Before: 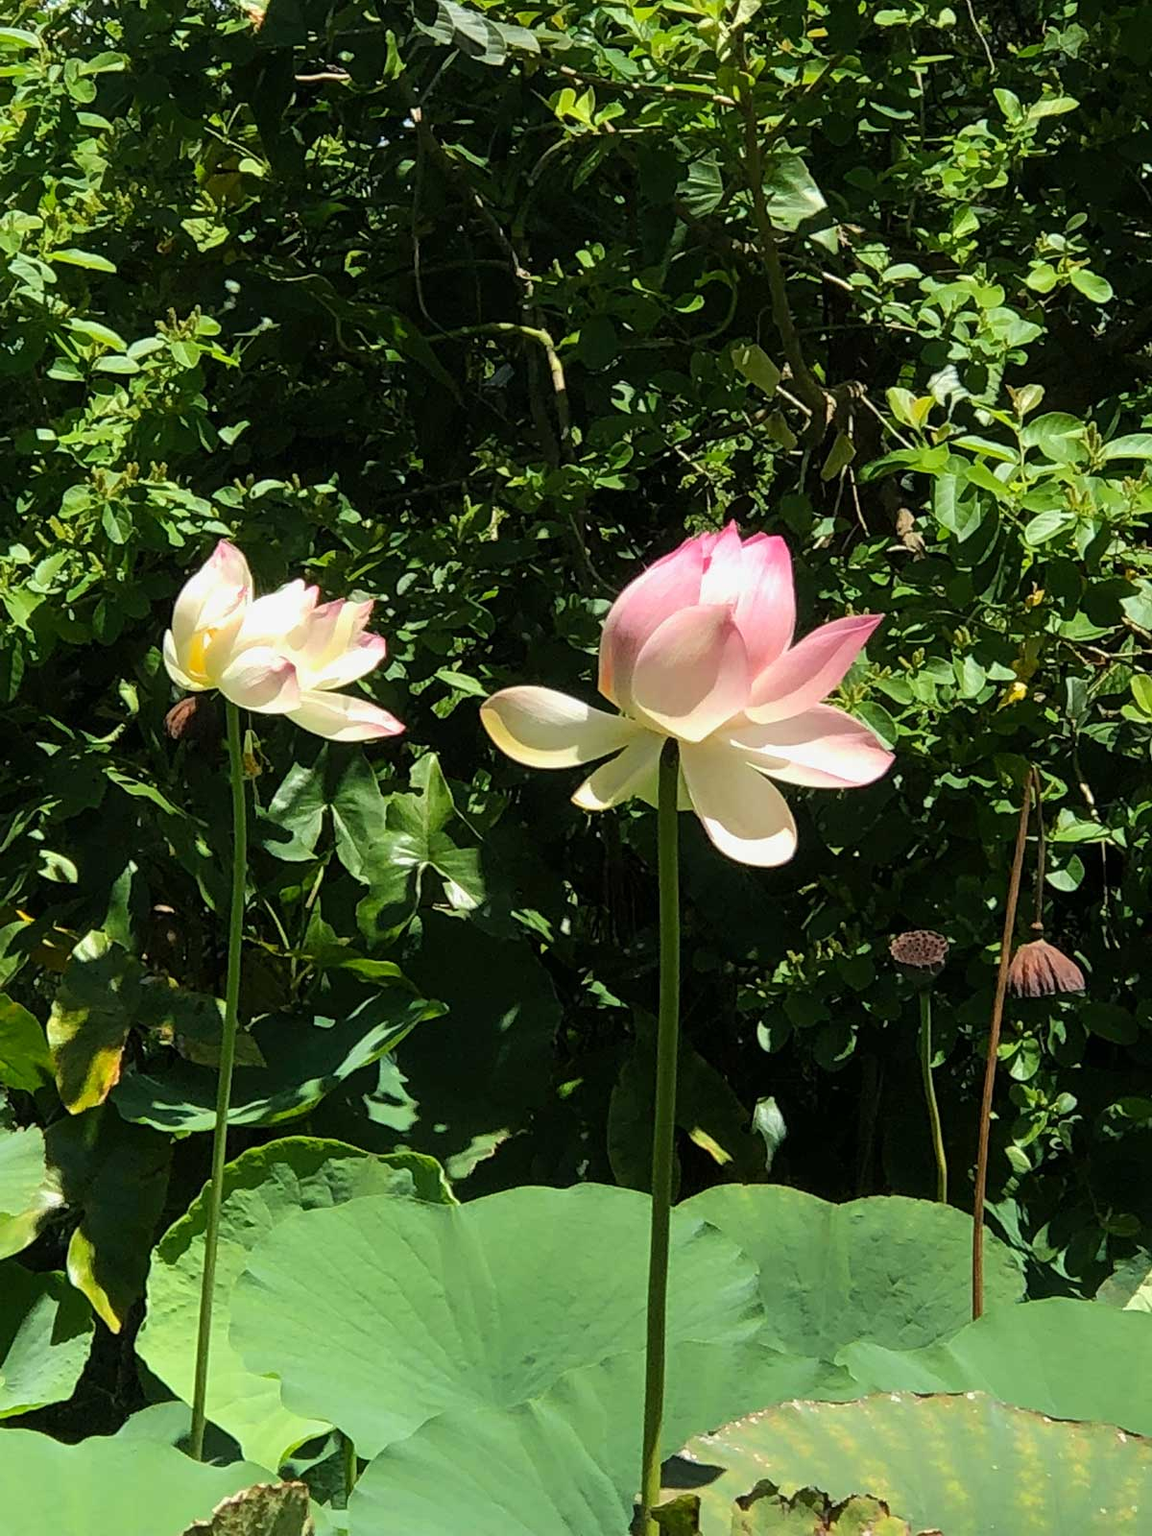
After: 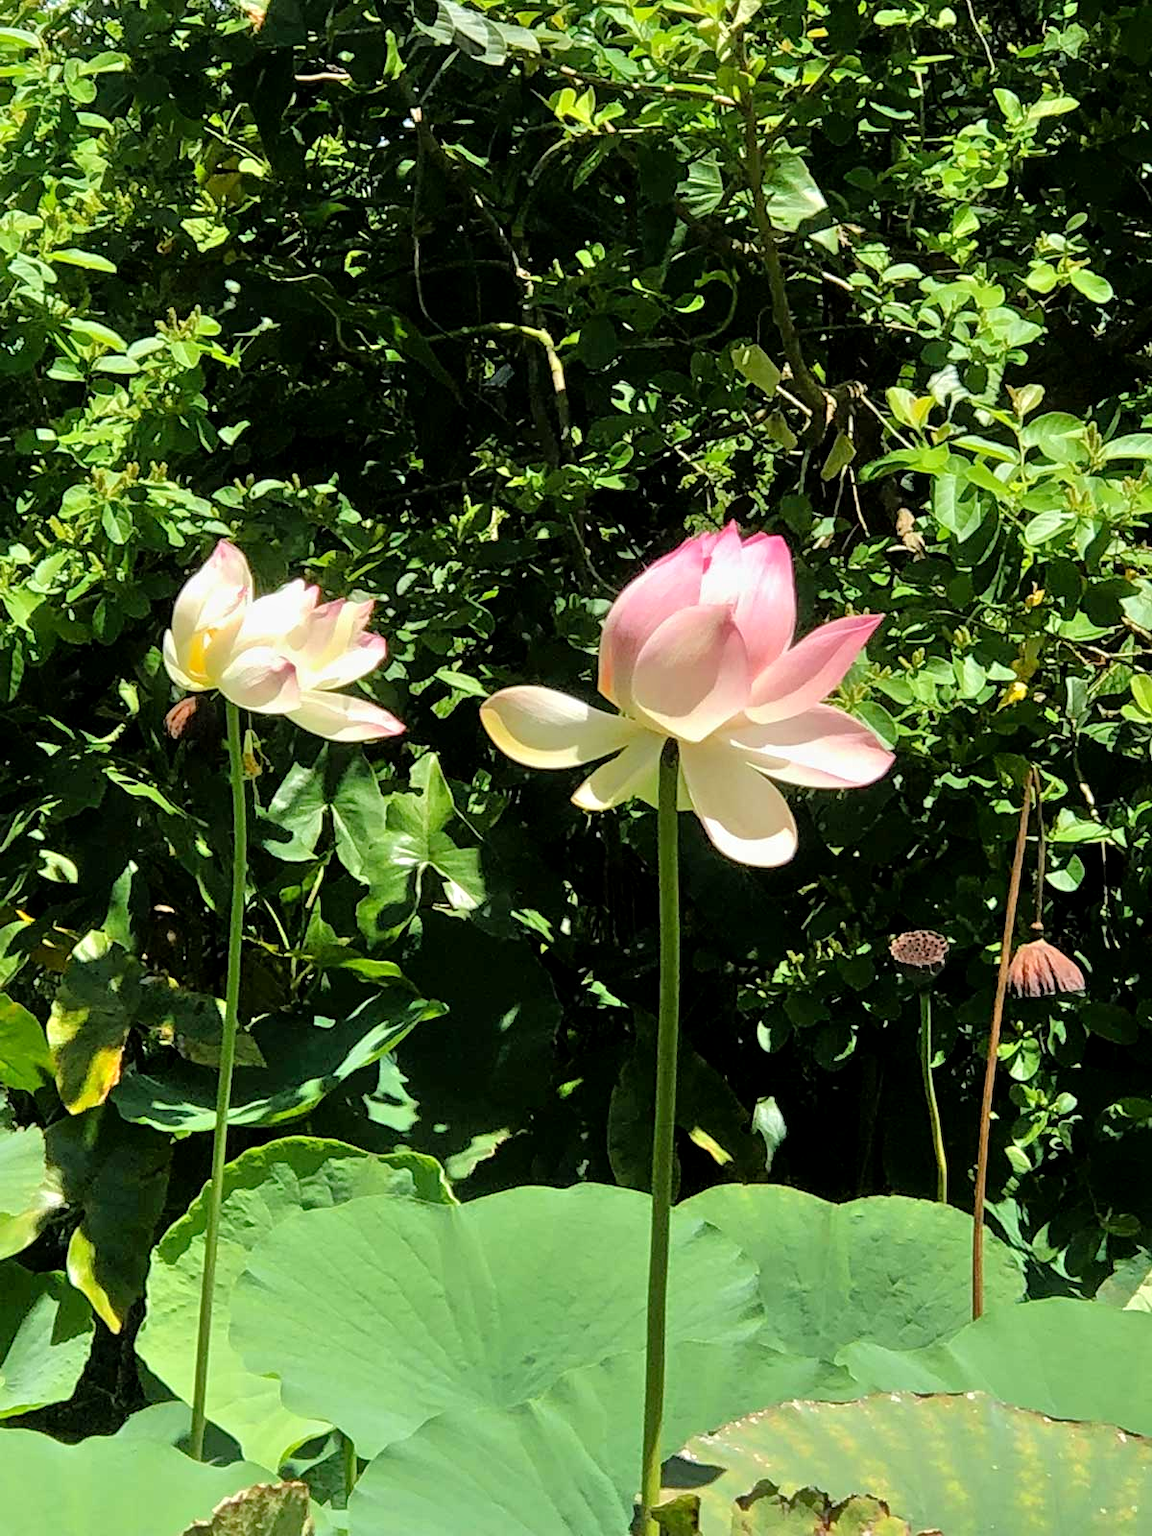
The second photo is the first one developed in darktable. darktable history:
color balance: mode lift, gamma, gain (sRGB), lift [0.97, 1, 1, 1], gamma [1.03, 1, 1, 1]
tone equalizer: -7 EV 0.15 EV, -6 EV 0.6 EV, -5 EV 1.15 EV, -4 EV 1.33 EV, -3 EV 1.15 EV, -2 EV 0.6 EV, -1 EV 0.15 EV, mask exposure compensation -0.5 EV
